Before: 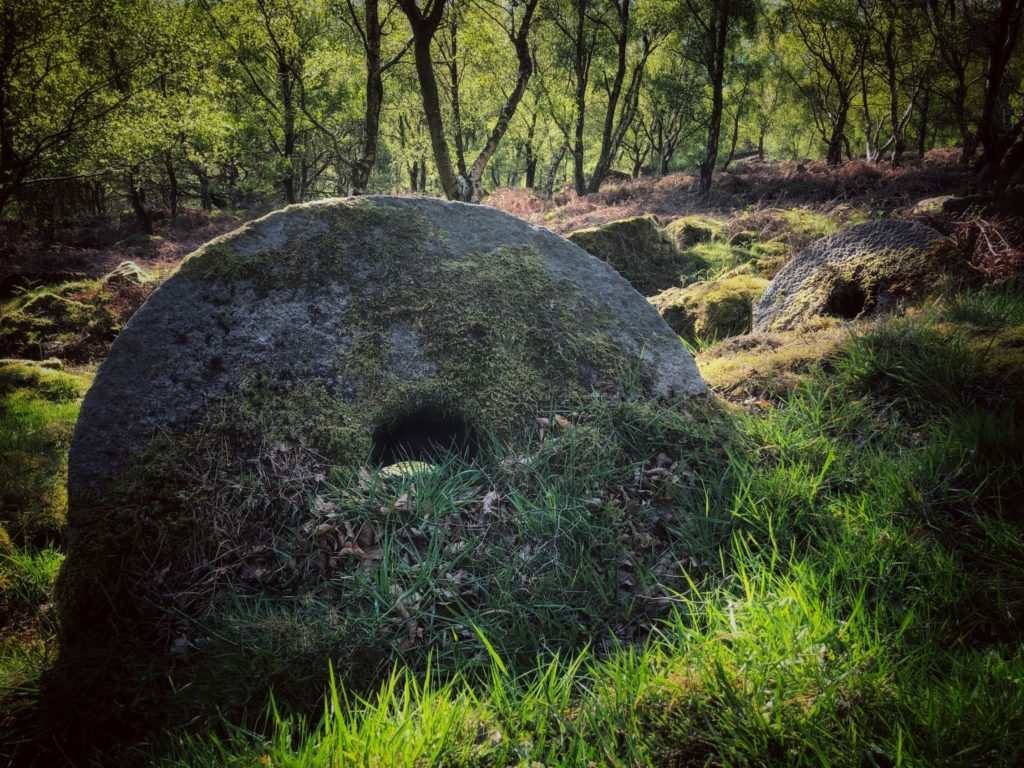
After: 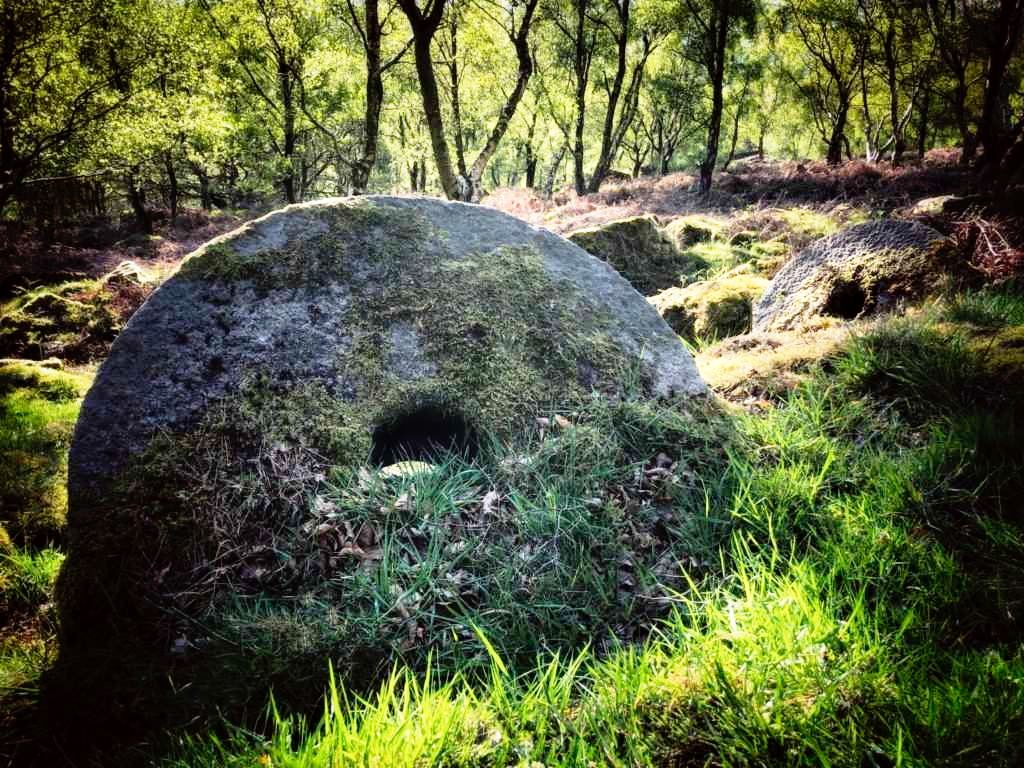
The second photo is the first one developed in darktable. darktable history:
base curve: curves: ch0 [(0, 0) (0.012, 0.01) (0.073, 0.168) (0.31, 0.711) (0.645, 0.957) (1, 1)], preserve colors none
contrast equalizer: y [[0.513, 0.565, 0.608, 0.562, 0.512, 0.5], [0.5 ×6], [0.5, 0.5, 0.5, 0.528, 0.598, 0.658], [0 ×6], [0 ×6]], mix 0.299
